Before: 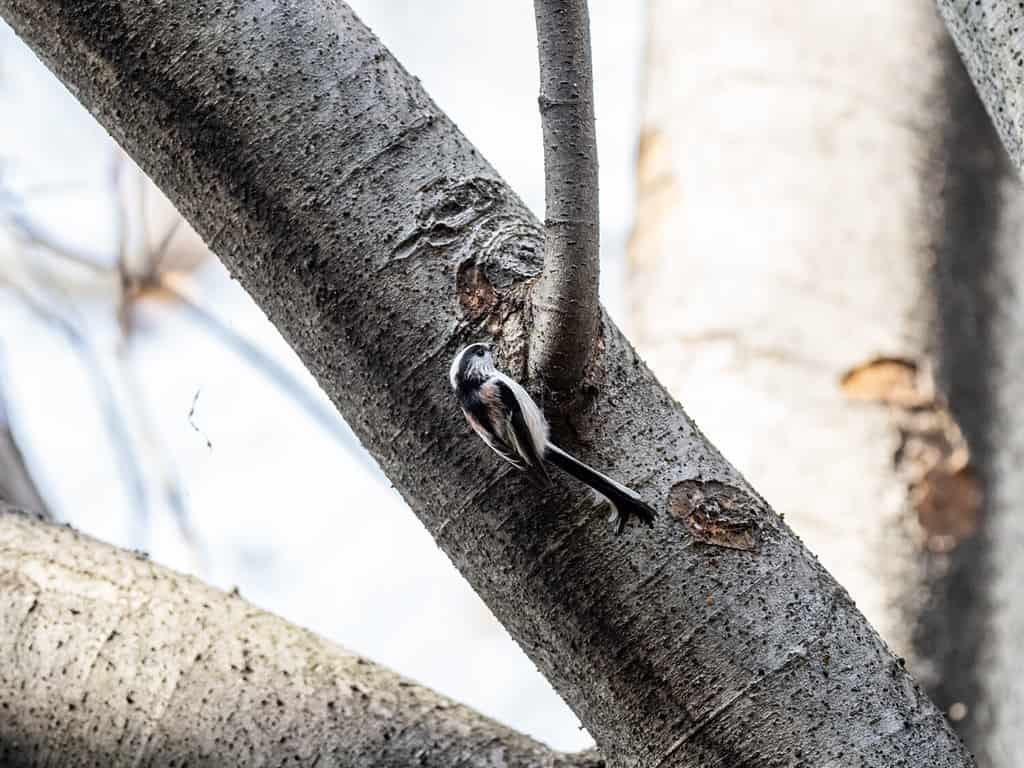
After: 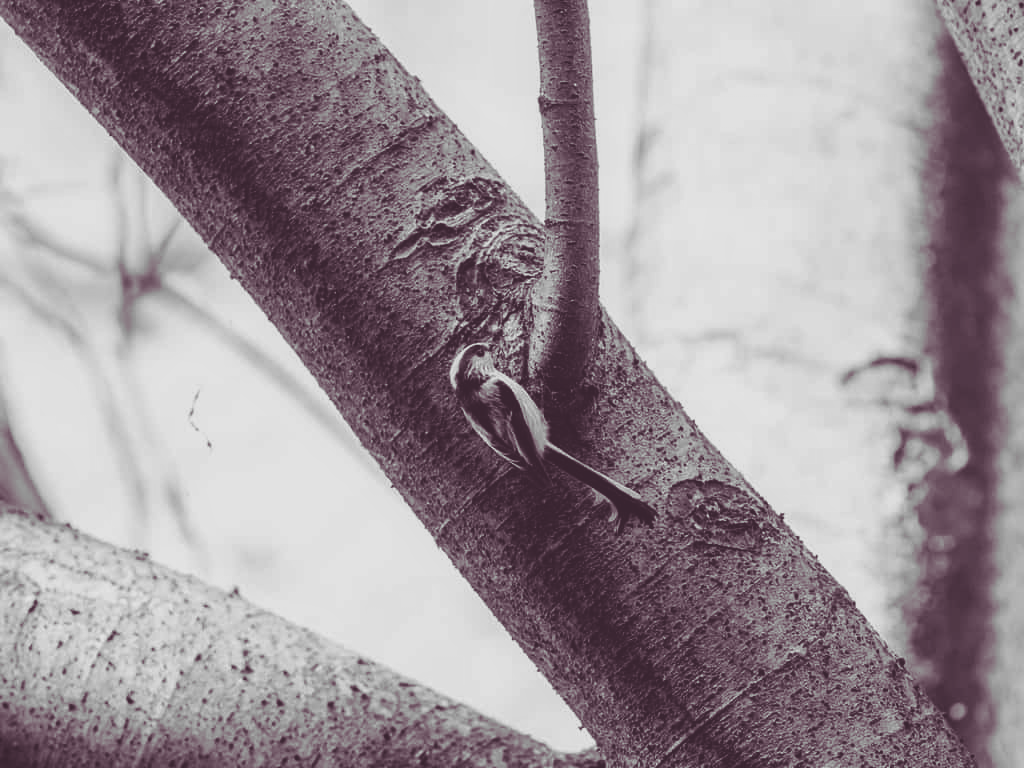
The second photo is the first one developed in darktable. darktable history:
tone equalizer: -8 EV -0.417 EV, -7 EV -0.389 EV, -6 EV -0.333 EV, -5 EV -0.222 EV, -3 EV 0.222 EV, -2 EV 0.333 EV, -1 EV 0.389 EV, +0 EV 0.417 EV, edges refinement/feathering 500, mask exposure compensation -1.57 EV, preserve details no
exposure: black level correction -0.036, exposure -0.497 EV, compensate highlight preservation false
color correction: highlights a* 21.88, highlights b* 22.25
monochrome: a 26.22, b 42.67, size 0.8
split-toning: shadows › hue 316.8°, shadows › saturation 0.47, highlights › hue 201.6°, highlights › saturation 0, balance -41.97, compress 28.01%
contrast brightness saturation: contrast -0.11
